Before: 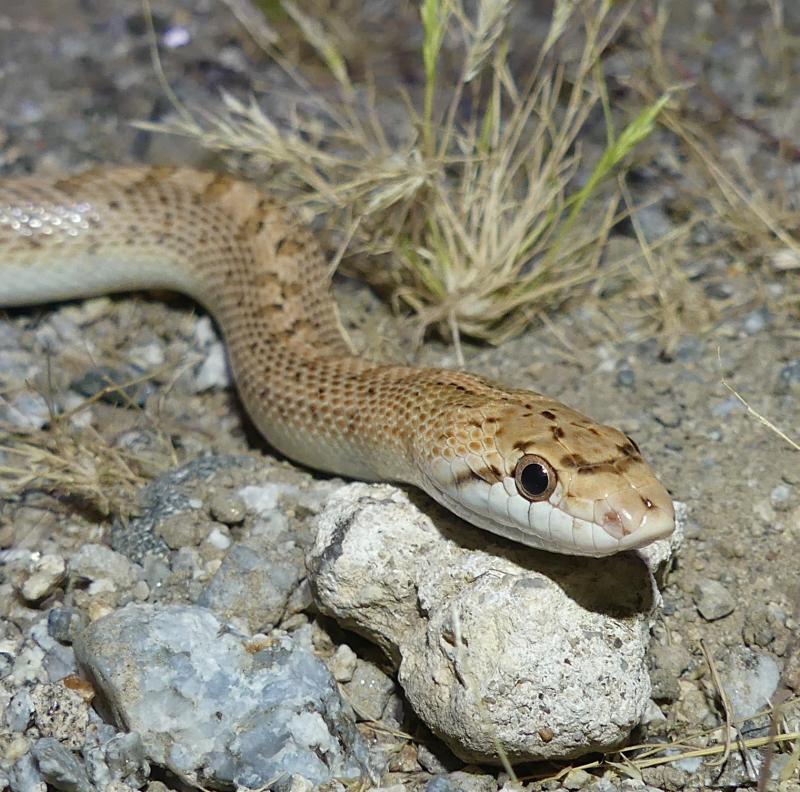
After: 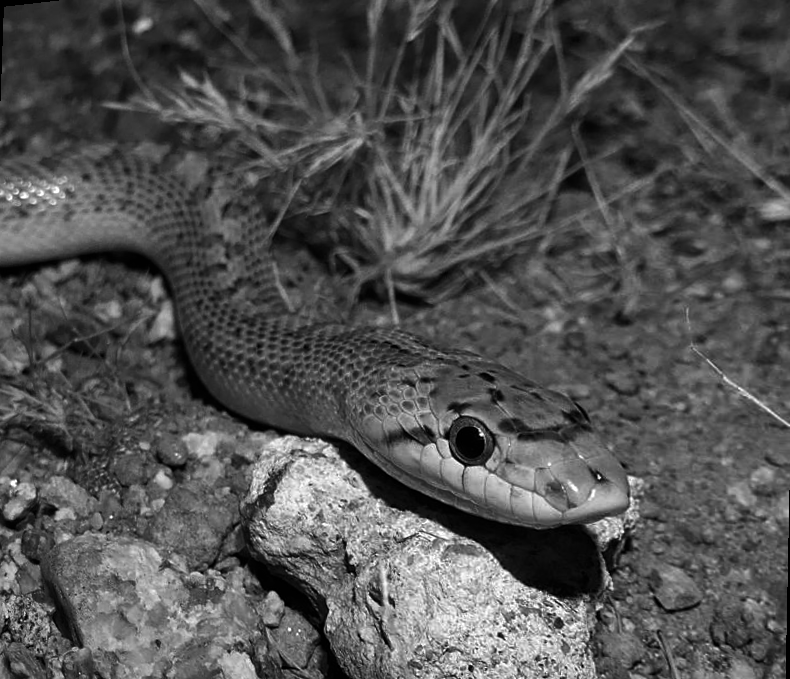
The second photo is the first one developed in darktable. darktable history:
rotate and perspective: rotation 1.69°, lens shift (vertical) -0.023, lens shift (horizontal) -0.291, crop left 0.025, crop right 0.988, crop top 0.092, crop bottom 0.842
exposure: exposure 0.161 EV, compensate highlight preservation false
contrast brightness saturation: contrast -0.03, brightness -0.59, saturation -1
